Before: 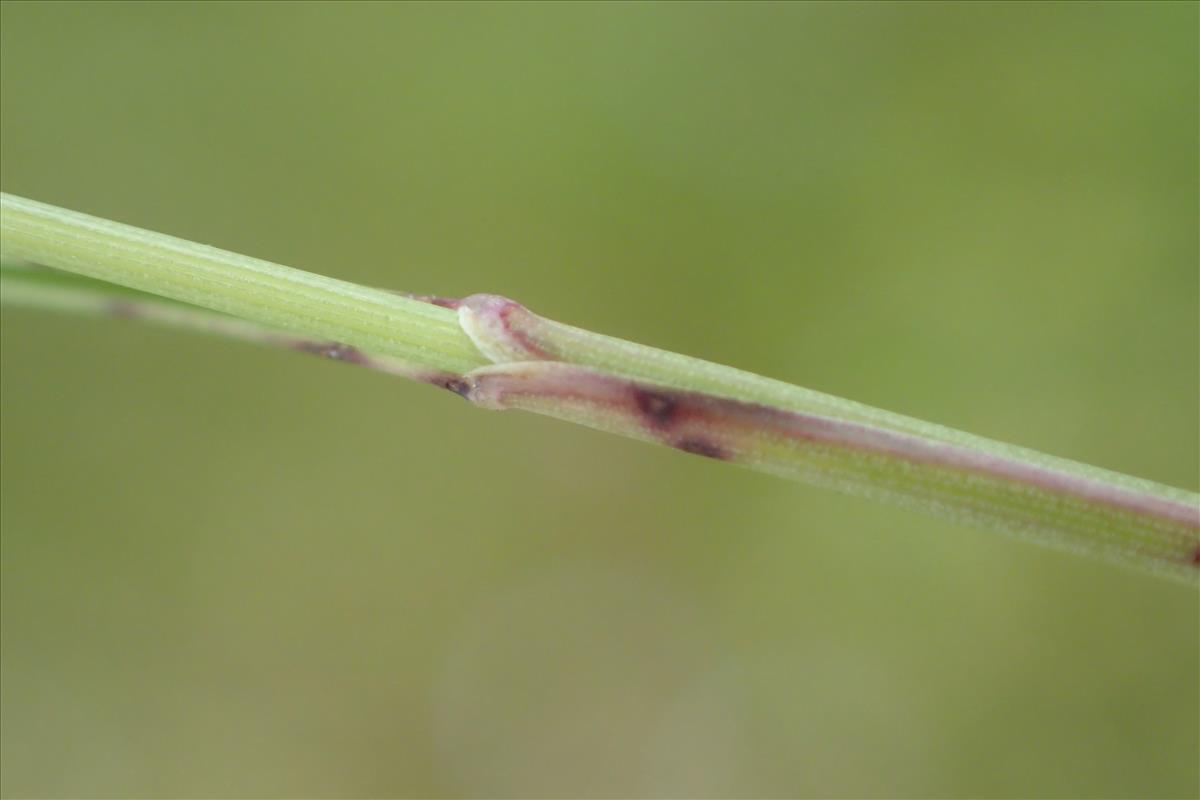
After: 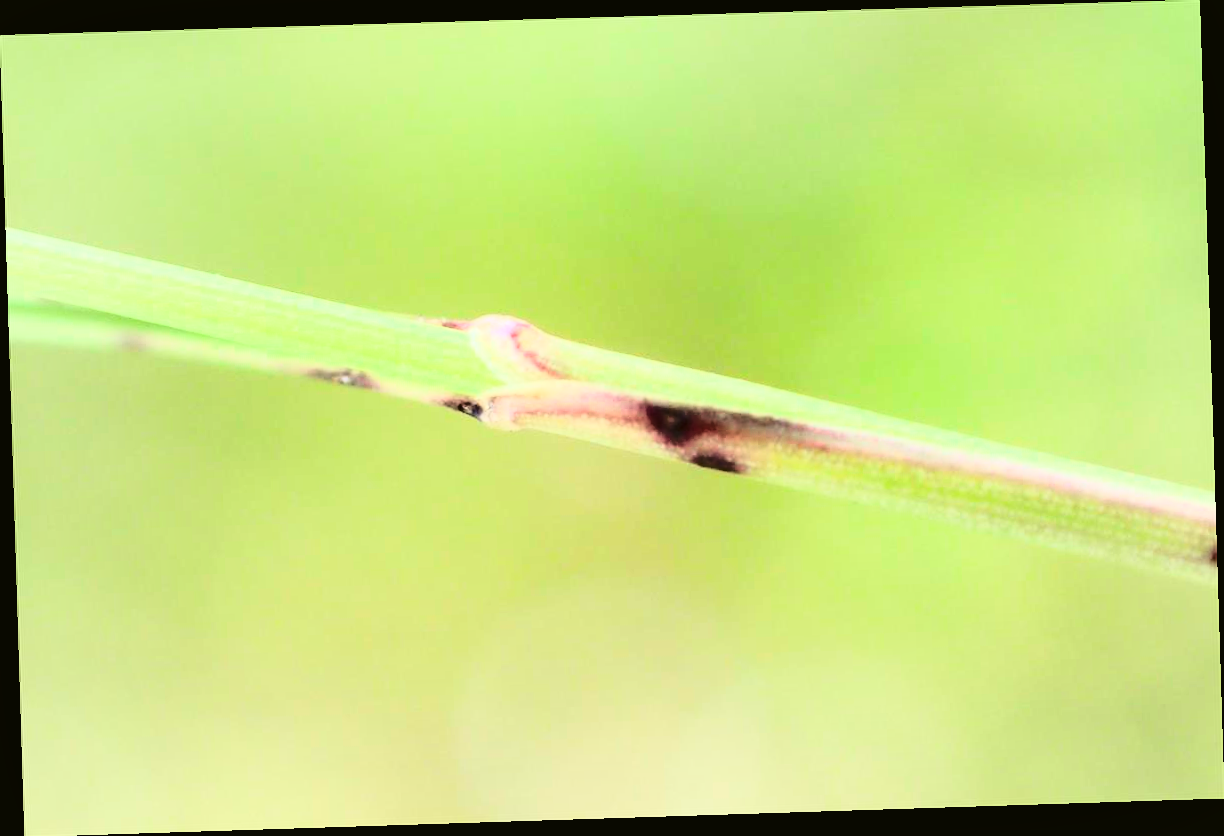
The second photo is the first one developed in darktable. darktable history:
shadows and highlights: soften with gaussian
rgb curve: curves: ch0 [(0, 0) (0.21, 0.15) (0.24, 0.21) (0.5, 0.75) (0.75, 0.96) (0.89, 0.99) (1, 1)]; ch1 [(0, 0.02) (0.21, 0.13) (0.25, 0.2) (0.5, 0.67) (0.75, 0.9) (0.89, 0.97) (1, 1)]; ch2 [(0, 0.02) (0.21, 0.13) (0.25, 0.2) (0.5, 0.67) (0.75, 0.9) (0.89, 0.97) (1, 1)], compensate middle gray true
tone curve: curves: ch0 [(0, 0.023) (0.087, 0.065) (0.184, 0.168) (0.45, 0.54) (0.57, 0.683) (0.722, 0.825) (0.877, 0.948) (1, 1)]; ch1 [(0, 0) (0.388, 0.369) (0.447, 0.447) (0.505, 0.5) (0.534, 0.528) (0.573, 0.583) (0.663, 0.68) (1, 1)]; ch2 [(0, 0) (0.314, 0.223) (0.427, 0.405) (0.492, 0.505) (0.531, 0.55) (0.589, 0.599) (1, 1)], color space Lab, independent channels, preserve colors none
white balance: red 0.978, blue 0.999
rotate and perspective: rotation -1.77°, lens shift (horizontal) 0.004, automatic cropping off
